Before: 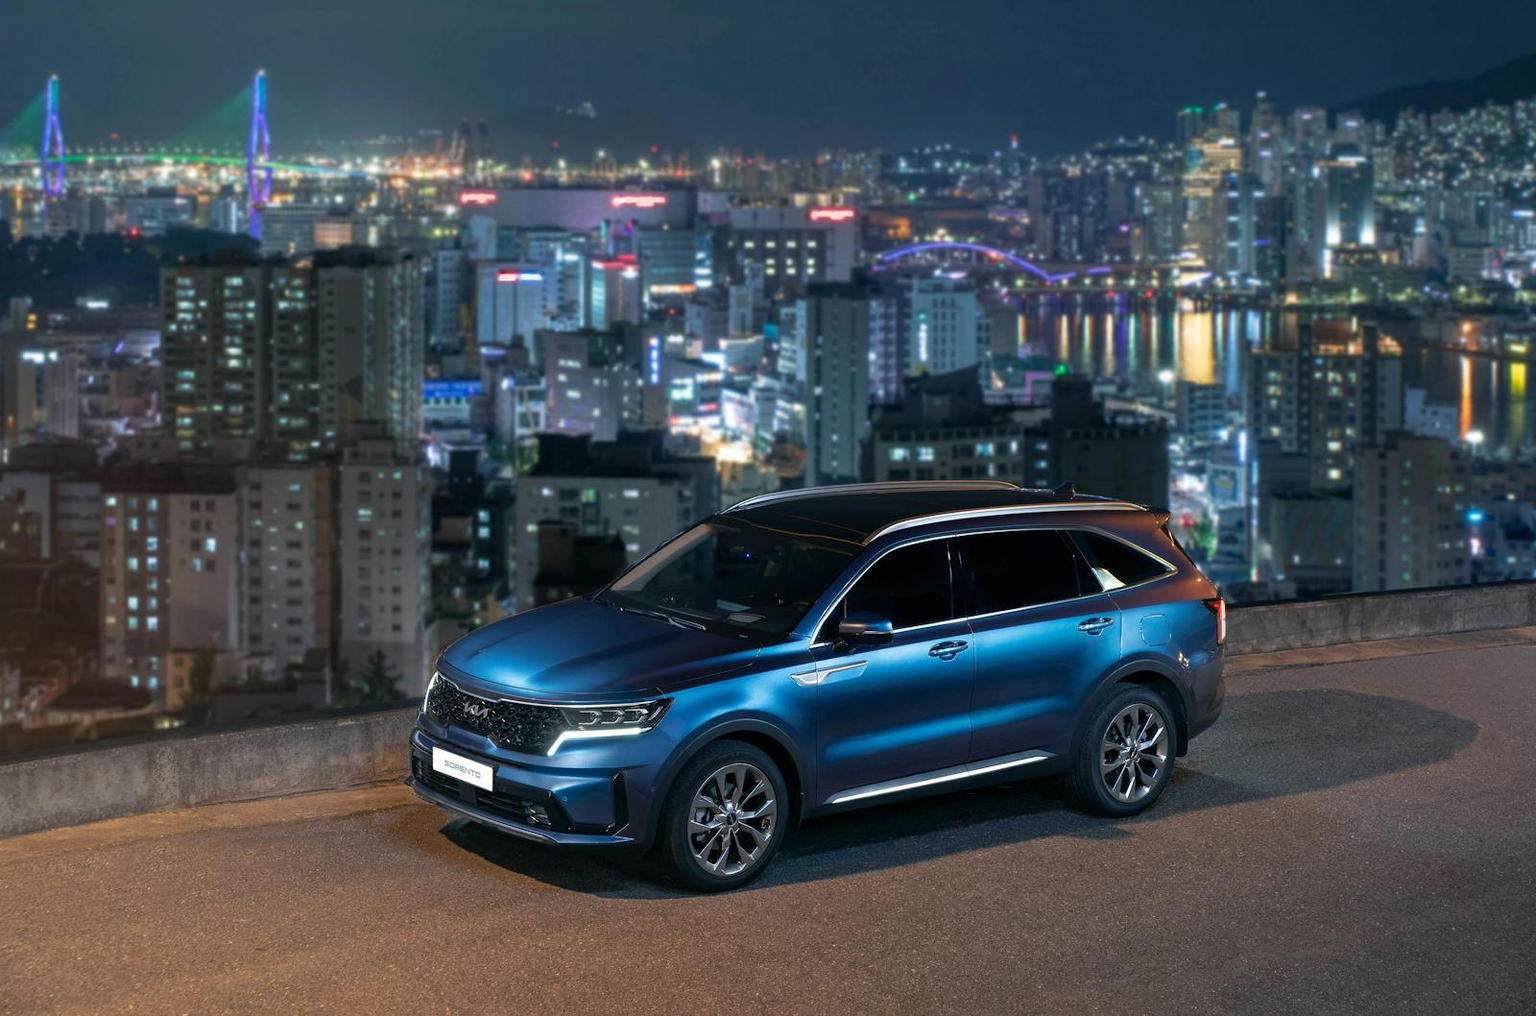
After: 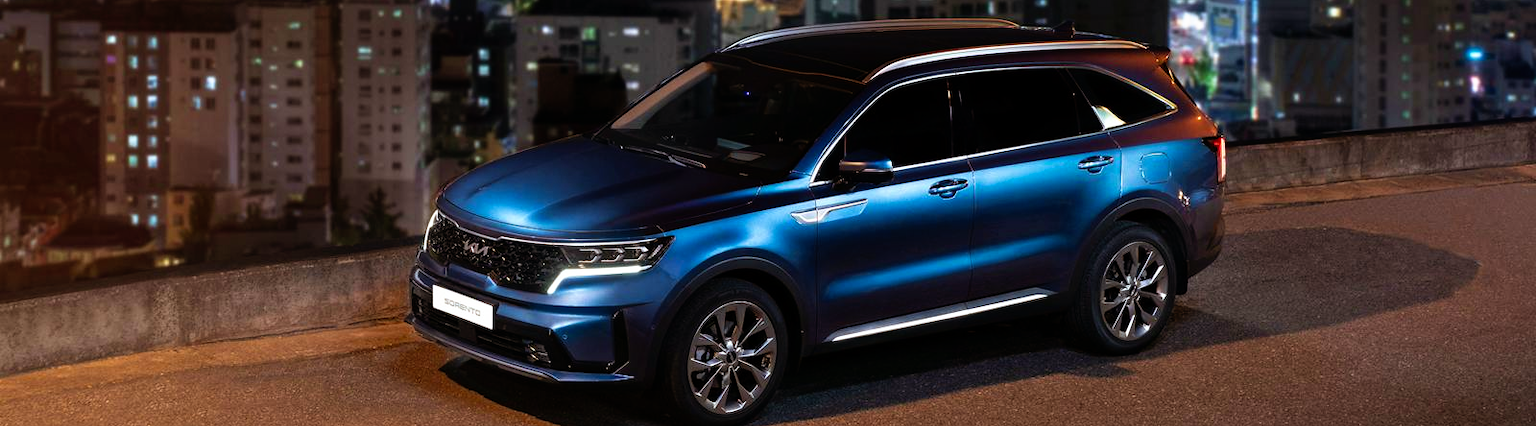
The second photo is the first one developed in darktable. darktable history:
tone curve: curves: ch0 [(0, 0) (0.003, 0.001) (0.011, 0.005) (0.025, 0.011) (0.044, 0.02) (0.069, 0.031) (0.1, 0.045) (0.136, 0.078) (0.177, 0.124) (0.224, 0.18) (0.277, 0.245) (0.335, 0.315) (0.399, 0.393) (0.468, 0.477) (0.543, 0.569) (0.623, 0.666) (0.709, 0.771) (0.801, 0.871) (0.898, 0.965) (1, 1)], preserve colors none
velvia: strength 15%
crop: top 45.551%, bottom 12.262%
rgb levels: mode RGB, independent channels, levels [[0, 0.5, 1], [0, 0.521, 1], [0, 0.536, 1]]
